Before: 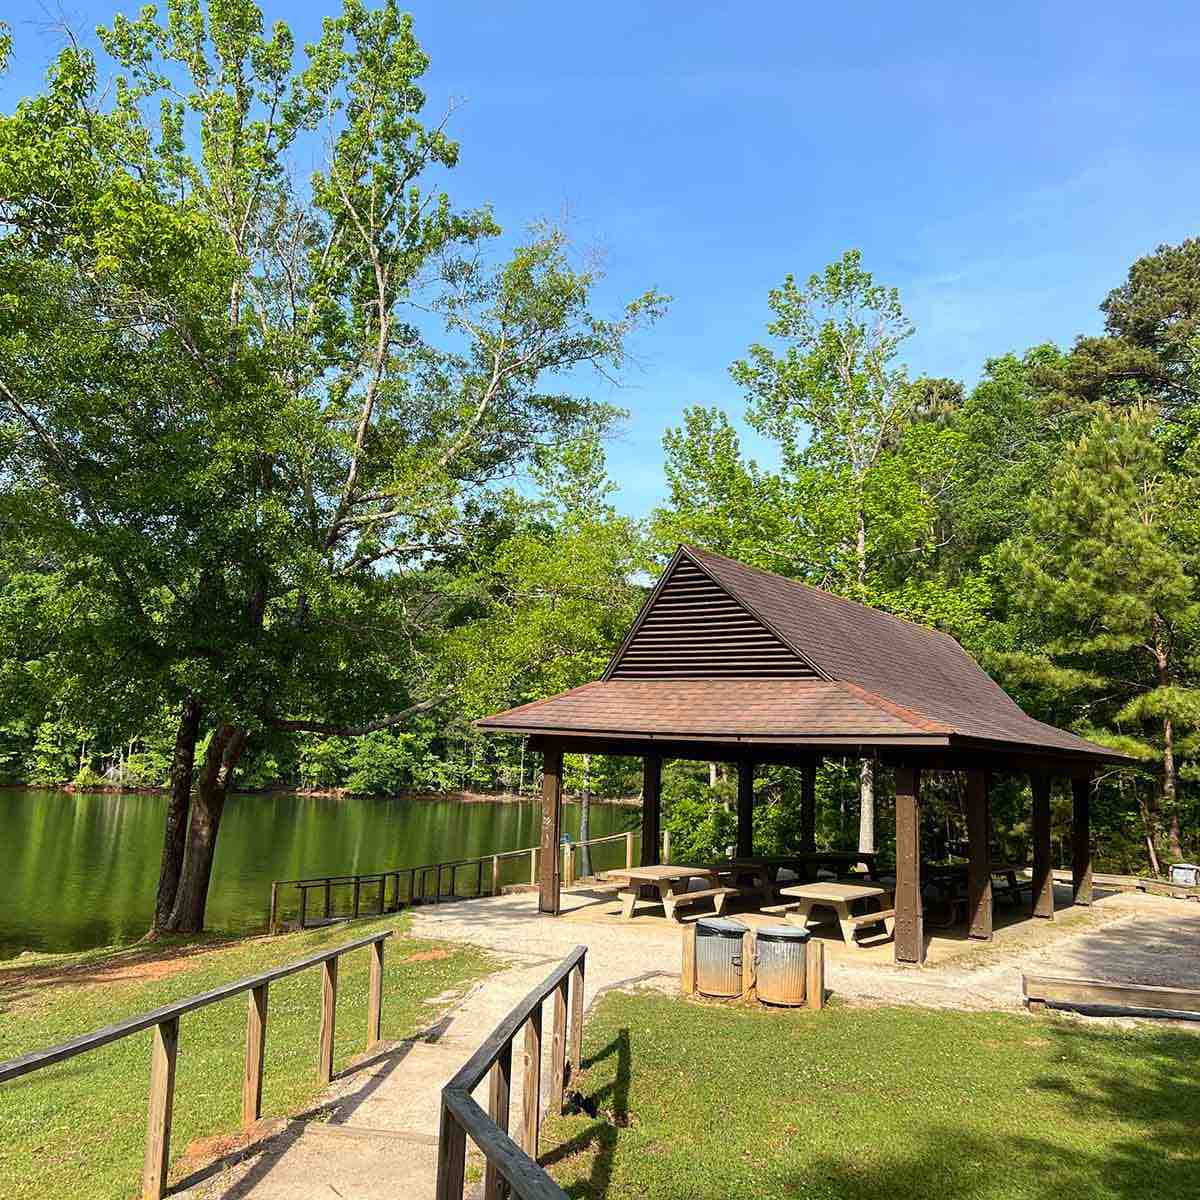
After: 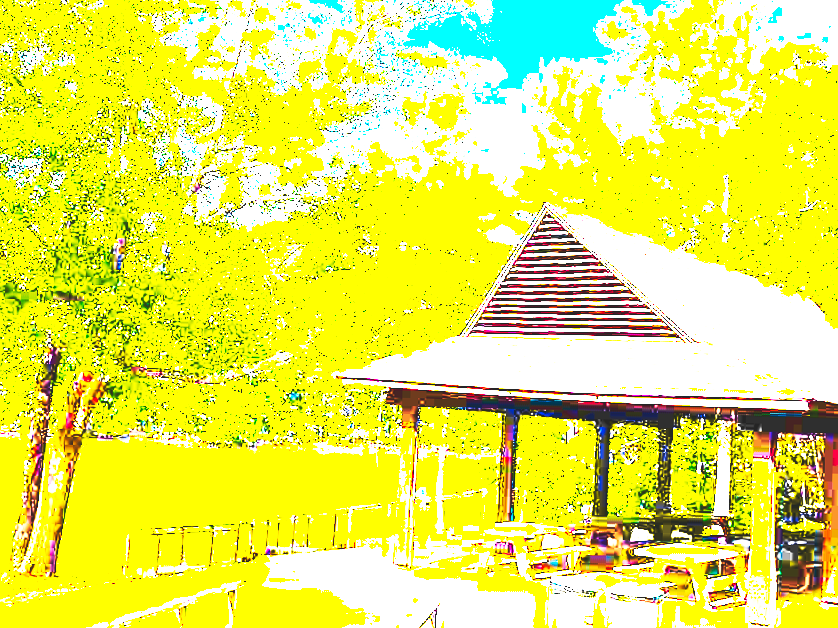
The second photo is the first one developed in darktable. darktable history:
color balance rgb: linear chroma grading › highlights 100%, linear chroma grading › global chroma 23.41%, perceptual saturation grading › global saturation 35.38%, hue shift -10.68°, perceptual brilliance grading › highlights 47.25%, perceptual brilliance grading › mid-tones 22.2%, perceptual brilliance grading › shadows -5.93%
base curve: curves: ch0 [(0, 0.015) (0.085, 0.116) (0.134, 0.298) (0.19, 0.545) (0.296, 0.764) (0.599, 0.982) (1, 1)], preserve colors none
crop: left 11.123%, top 27.61%, right 18.3%, bottom 17.034%
rotate and perspective: rotation 1.57°, crop left 0.018, crop right 0.982, crop top 0.039, crop bottom 0.961
exposure: black level correction 0, exposure 4 EV, compensate exposure bias true, compensate highlight preservation false
